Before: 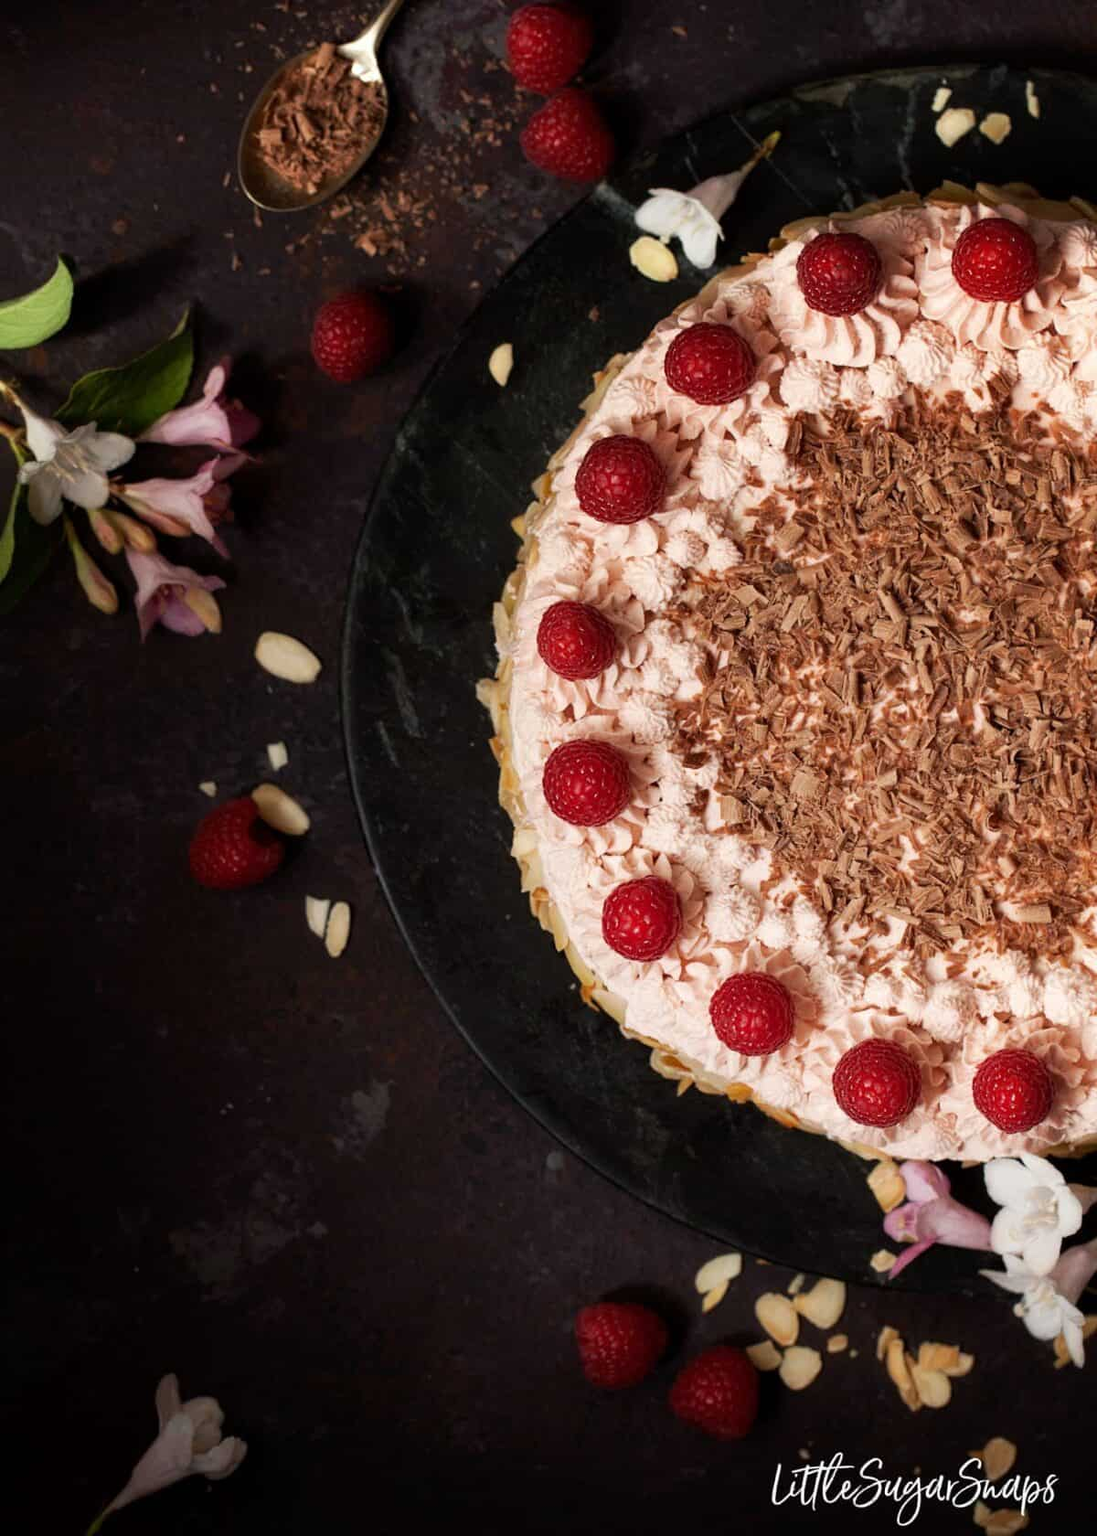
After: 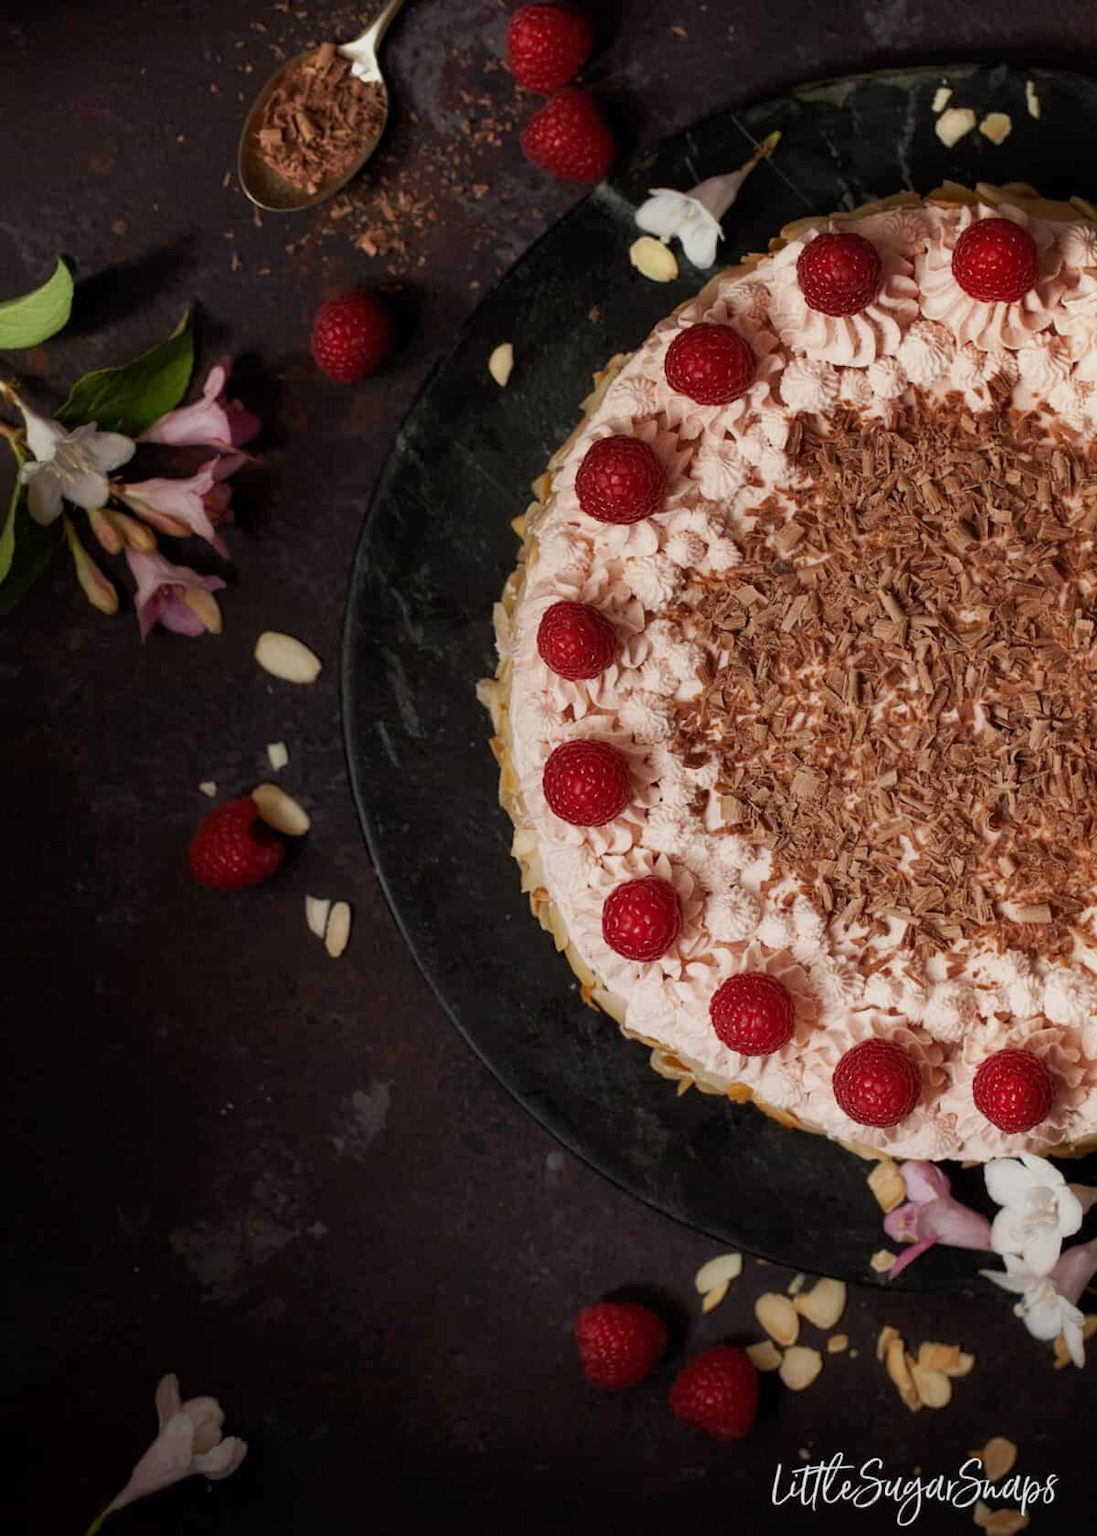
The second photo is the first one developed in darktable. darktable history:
tone equalizer: -8 EV 0.256 EV, -7 EV 0.393 EV, -6 EV 0.382 EV, -5 EV 0.221 EV, -3 EV -0.269 EV, -2 EV -0.399 EV, -1 EV -0.39 EV, +0 EV -0.264 EV, mask exposure compensation -0.504 EV
